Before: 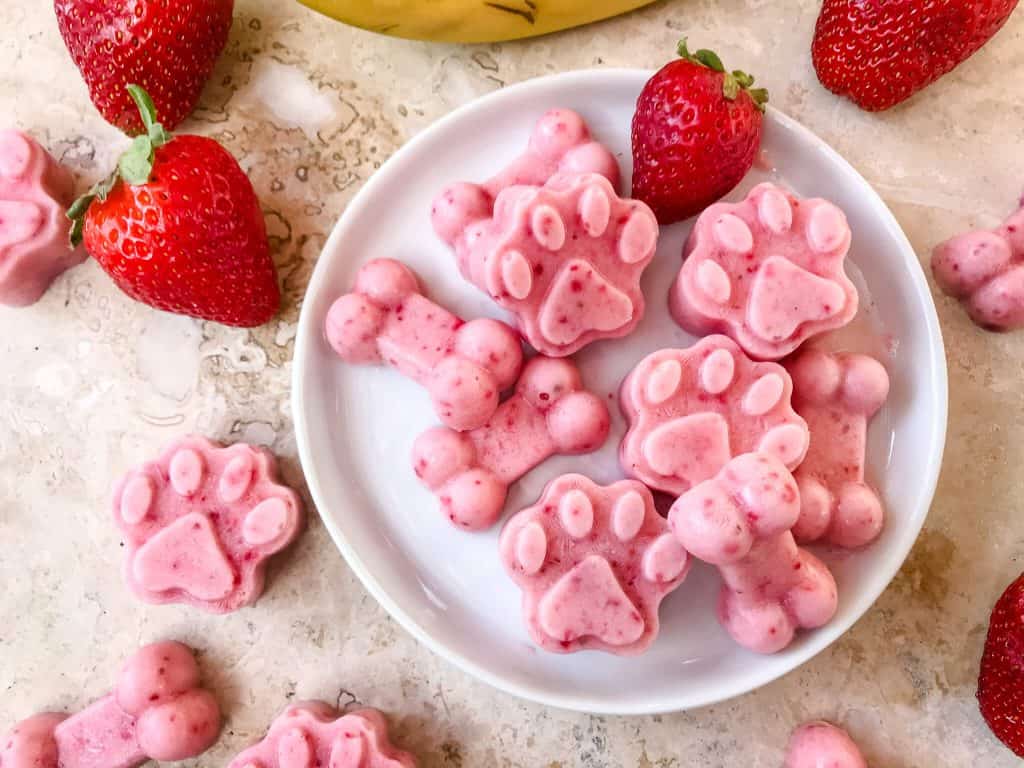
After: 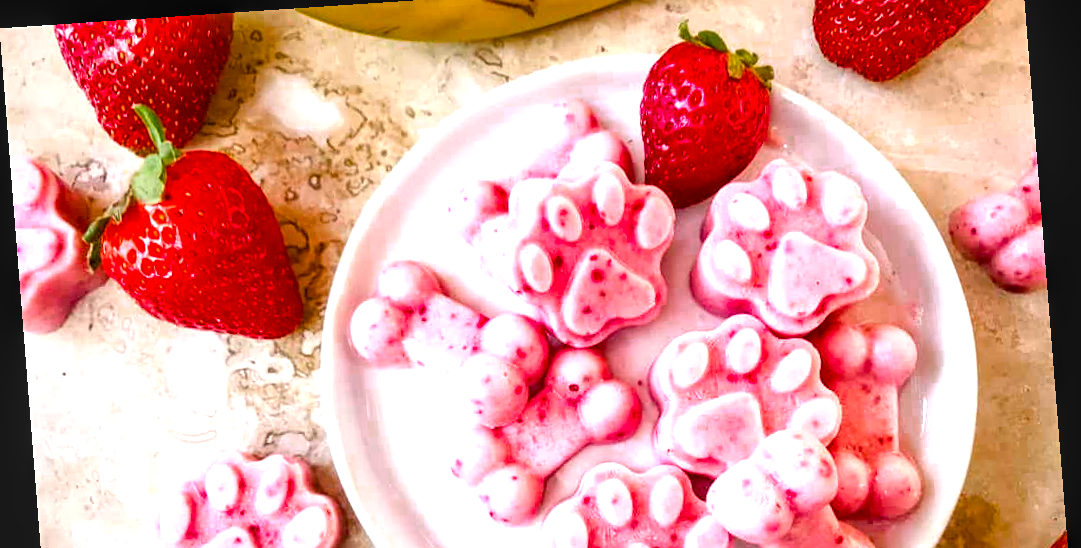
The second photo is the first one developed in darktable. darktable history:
sharpen: amount 0.2
color zones: curves: ch0 [(0.203, 0.433) (0.607, 0.517) (0.697, 0.696) (0.705, 0.897)]
rotate and perspective: rotation -4.2°, shear 0.006, automatic cropping off
exposure: exposure 0.6 EV, compensate highlight preservation false
local contrast: on, module defaults
crop and rotate: top 4.848%, bottom 29.503%
color balance rgb: linear chroma grading › global chroma 15%, perceptual saturation grading › global saturation 30%
